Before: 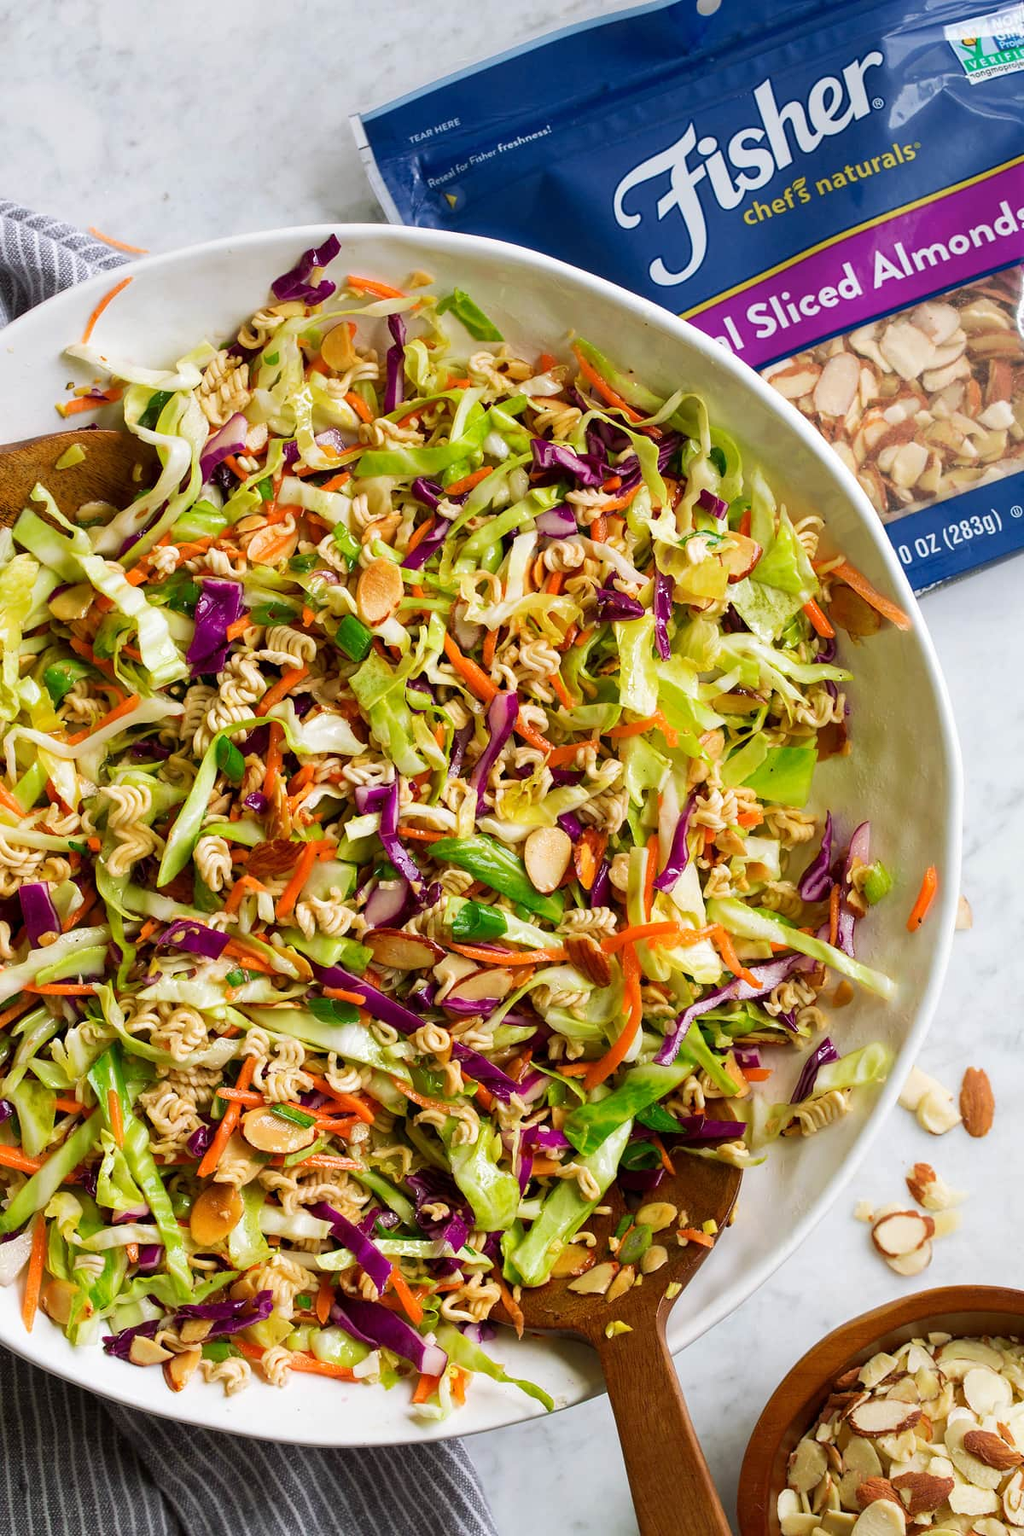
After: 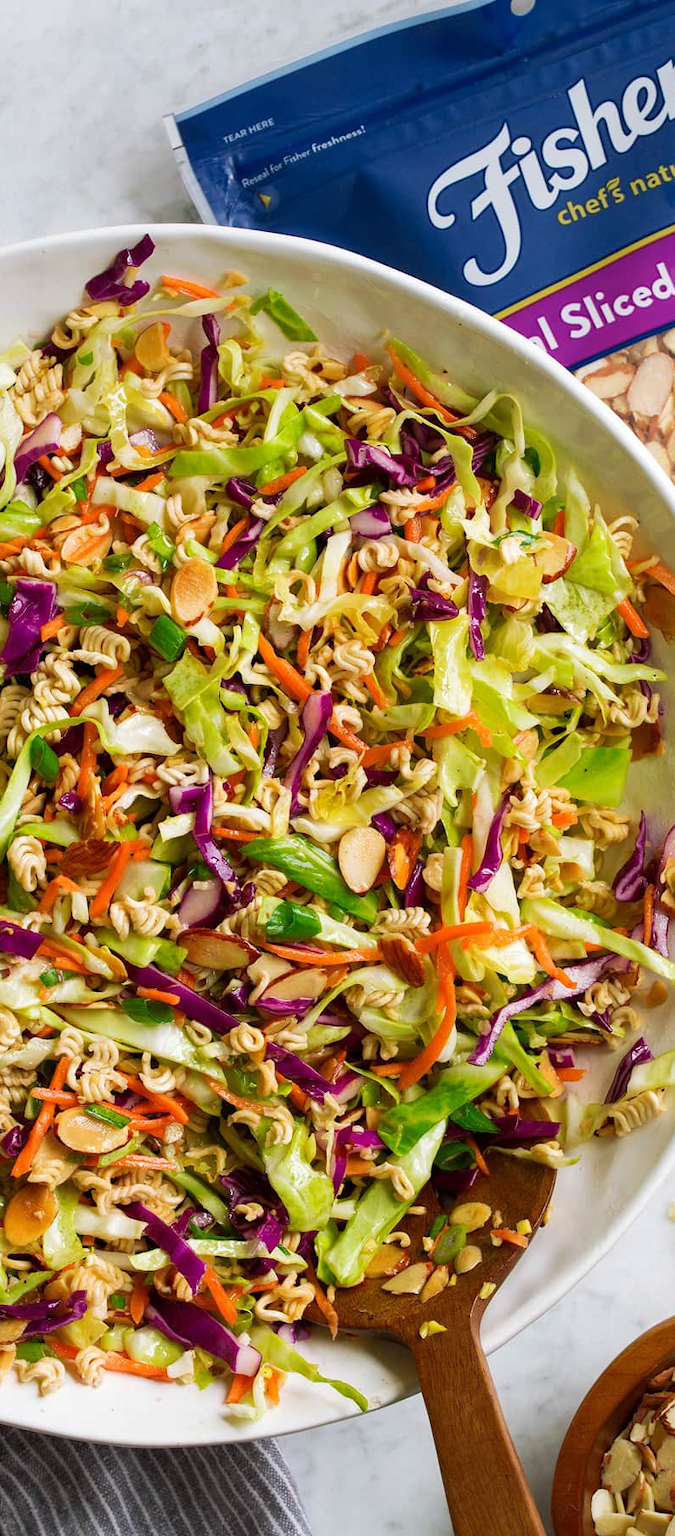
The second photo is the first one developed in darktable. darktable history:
crop and rotate: left 18.209%, right 15.755%
